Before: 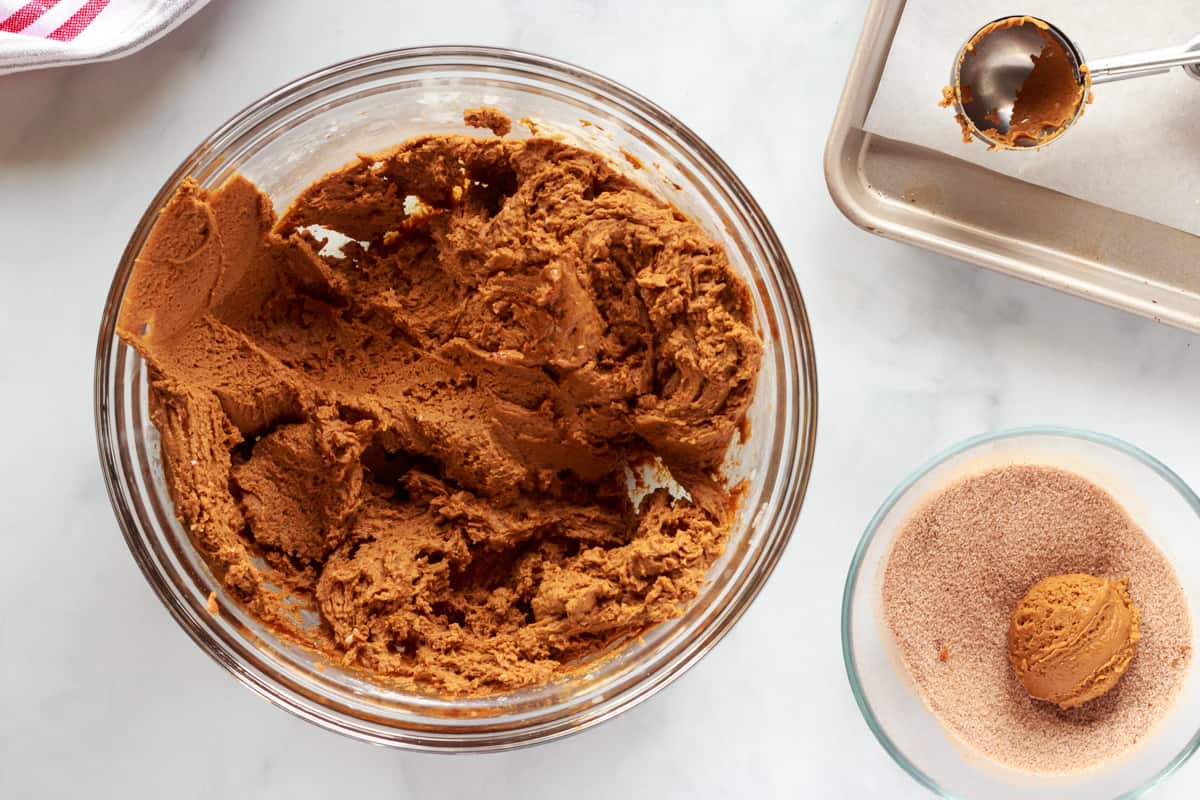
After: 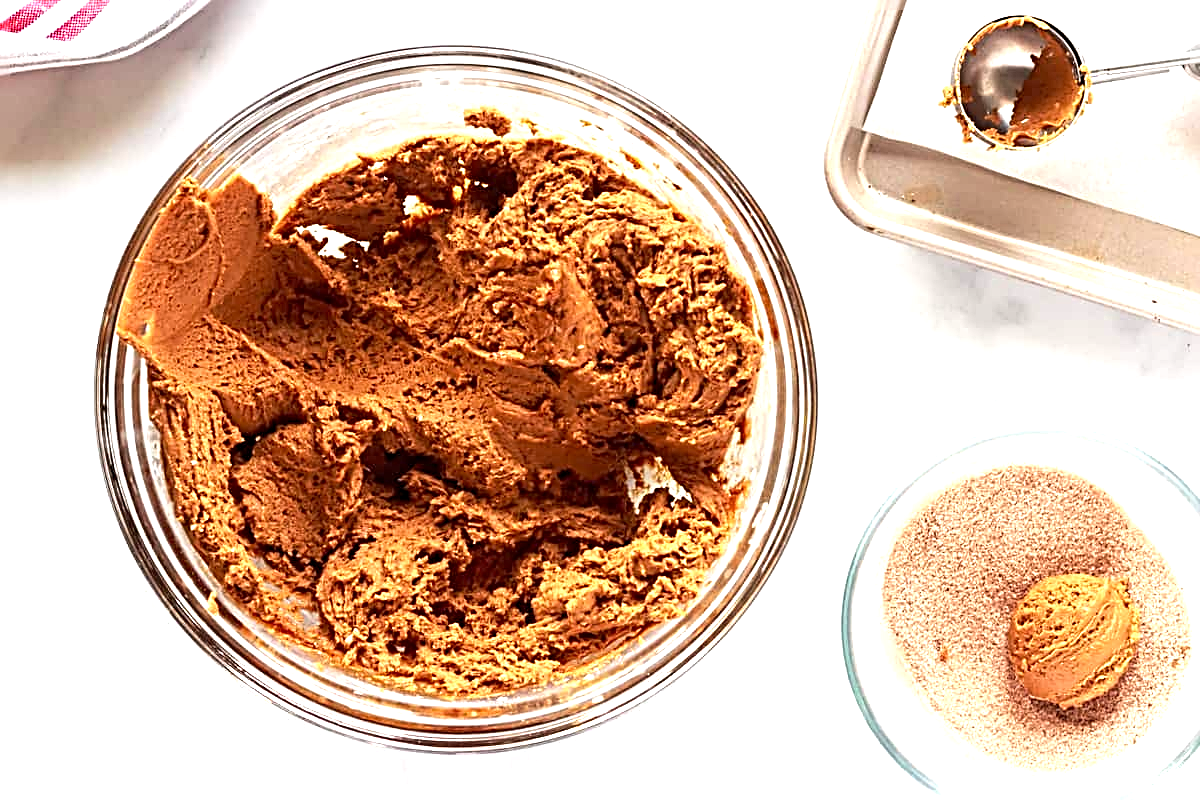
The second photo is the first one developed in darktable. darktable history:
exposure: black level correction 0.001, exposure 0.955 EV, compensate exposure bias true, compensate highlight preservation false
sharpen: radius 3.69, amount 0.928
